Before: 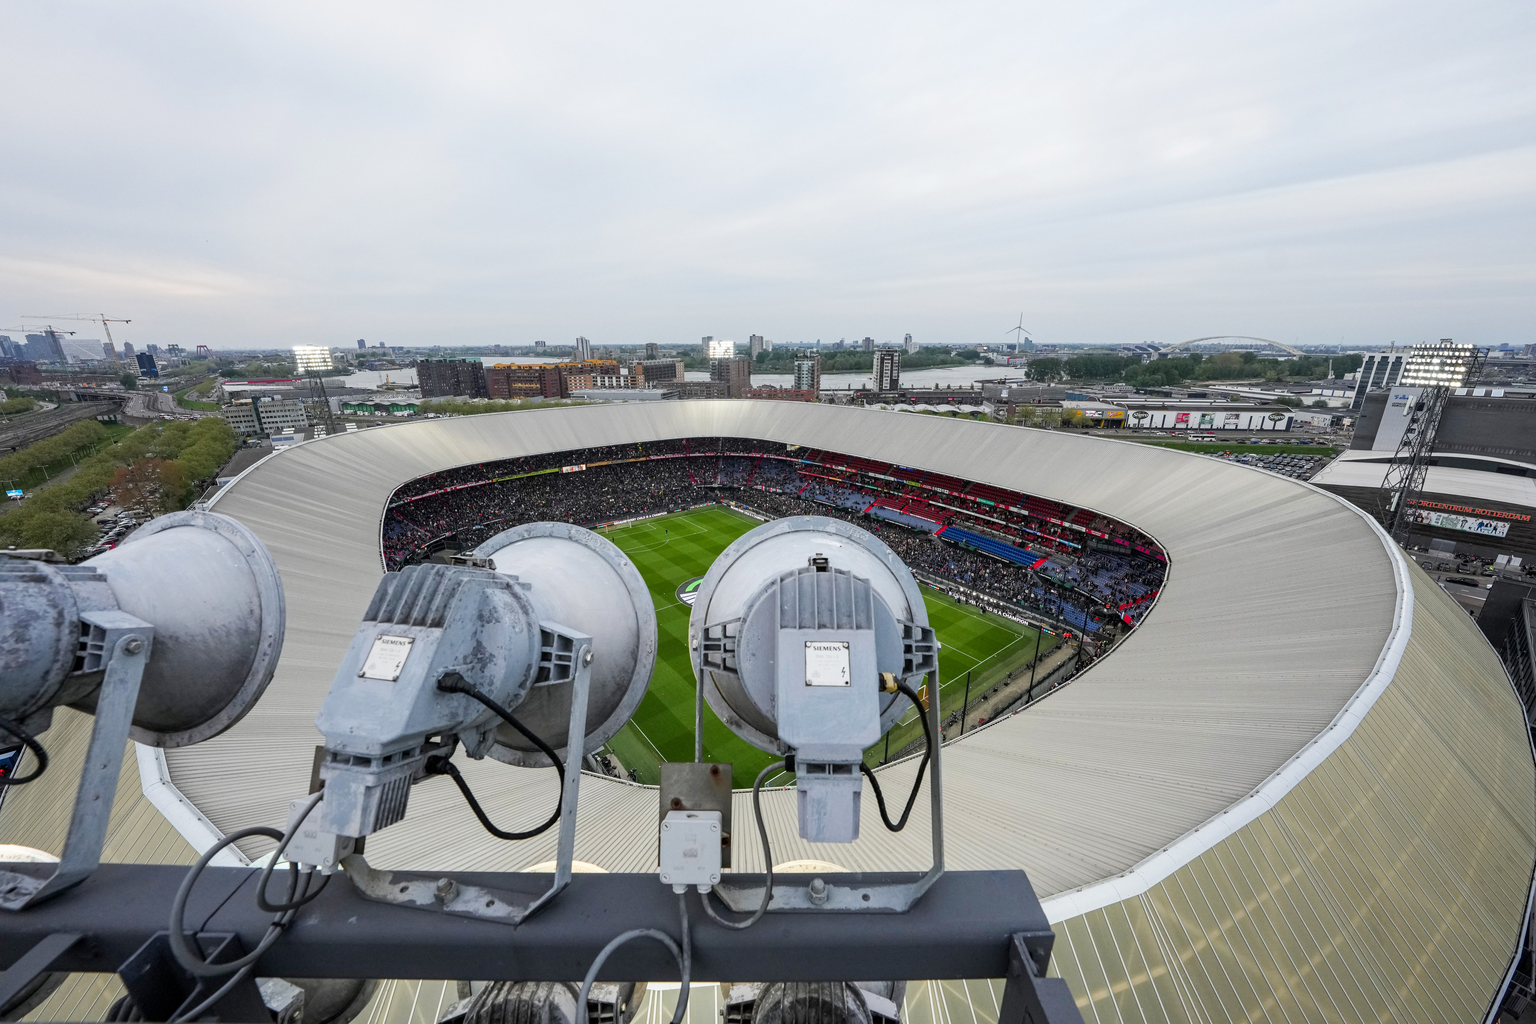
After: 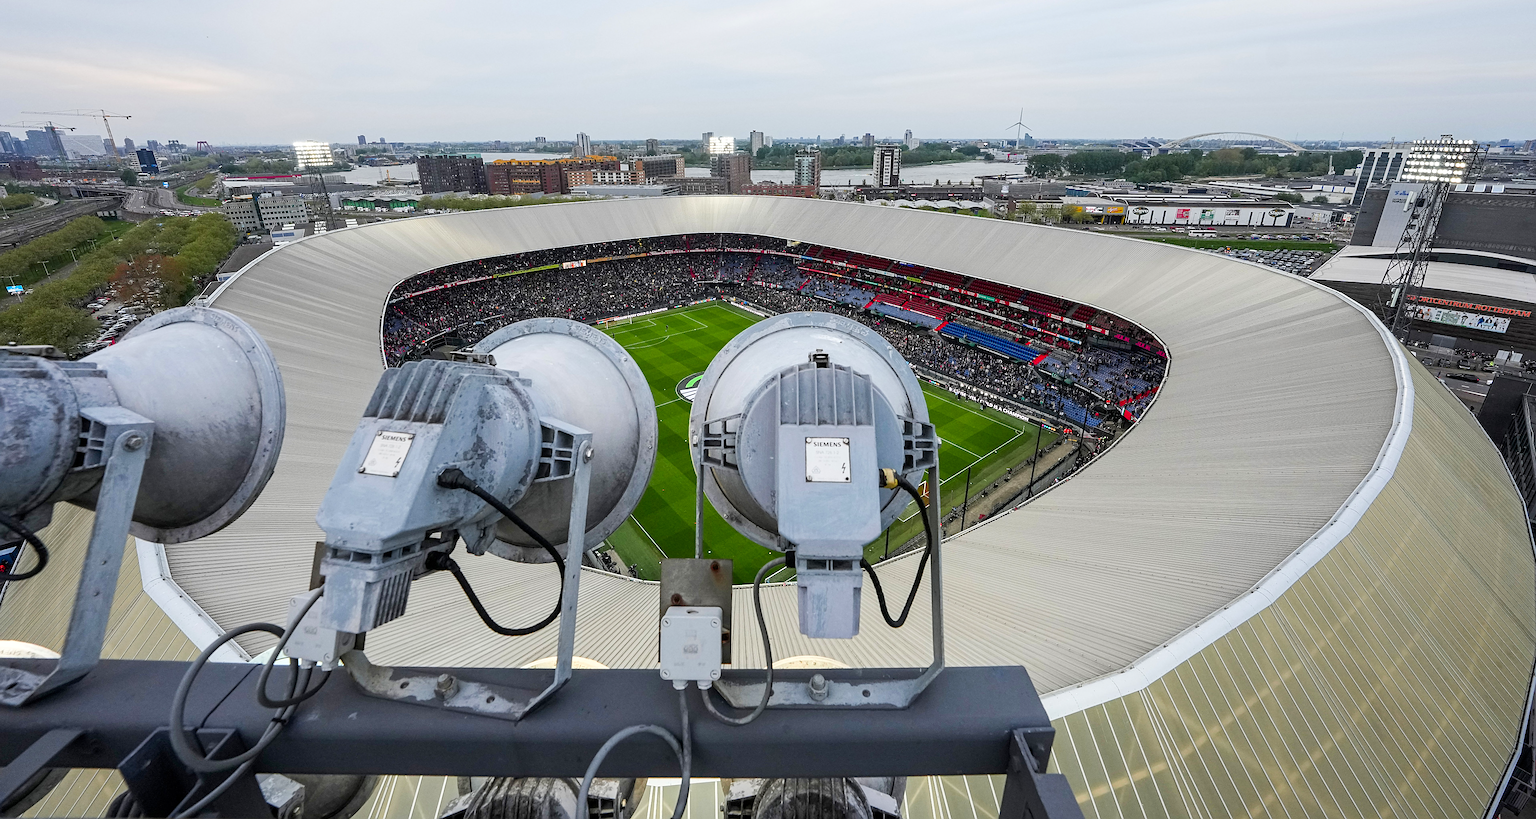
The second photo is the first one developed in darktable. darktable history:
levels: levels [0, 0.492, 0.984]
contrast brightness saturation: contrast 0.04, saturation 0.16
crop and rotate: top 19.998%
sharpen: on, module defaults
